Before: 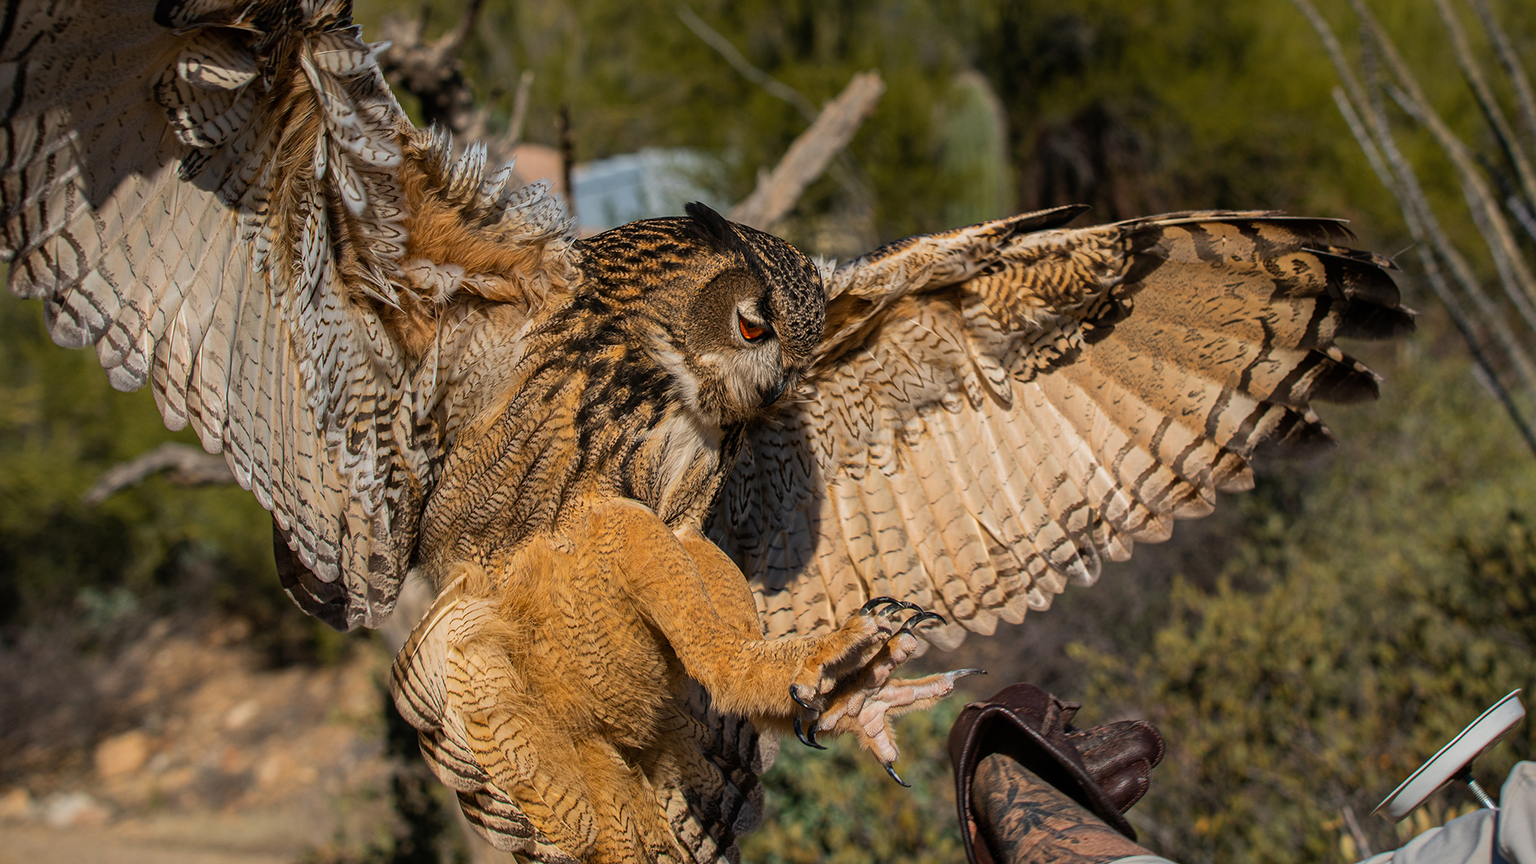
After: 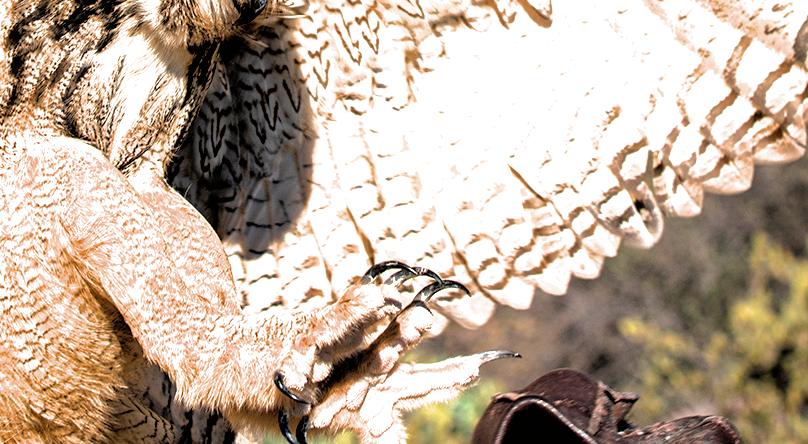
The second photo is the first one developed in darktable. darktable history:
filmic rgb: black relative exposure -3.65 EV, white relative exposure 2.44 EV, threshold 5.99 EV, hardness 3.28, color science v6 (2022), enable highlight reconstruction true
exposure: black level correction 0, exposure 1.619 EV, compensate exposure bias true, compensate highlight preservation false
shadows and highlights: on, module defaults
crop: left 37.162%, top 44.995%, right 20.714%, bottom 13.838%
